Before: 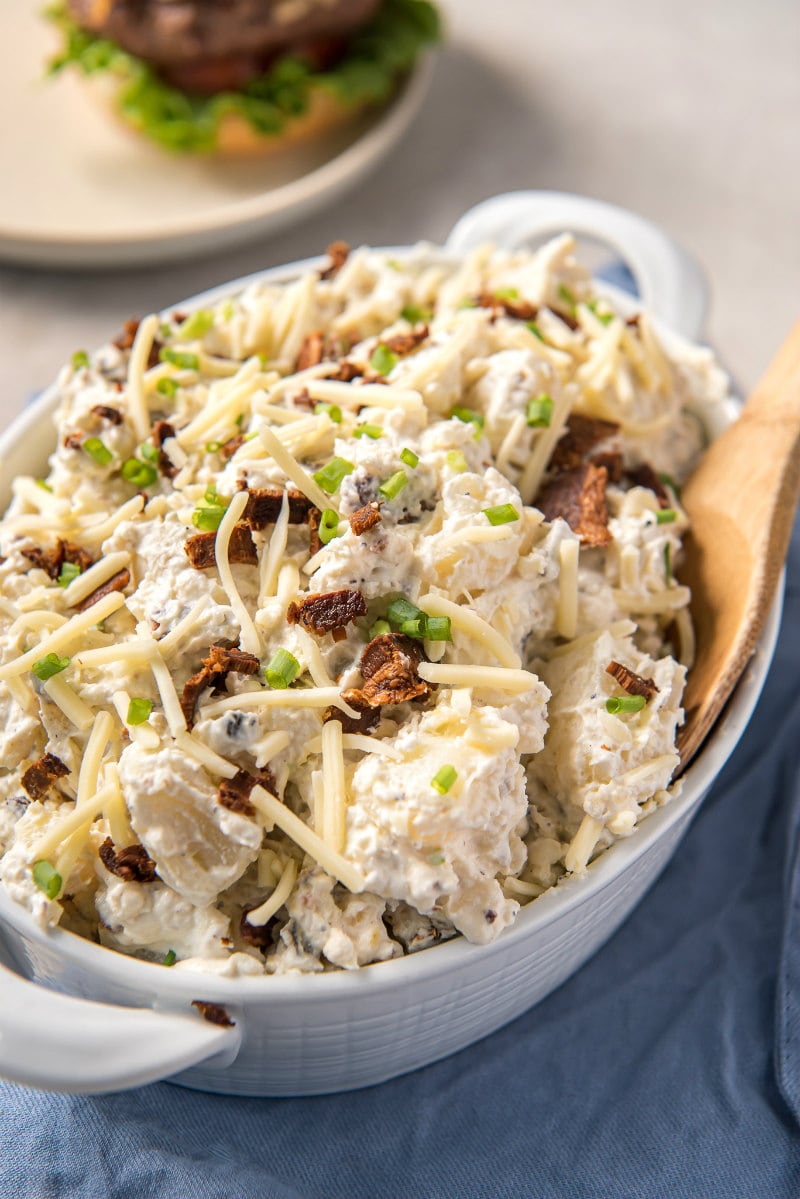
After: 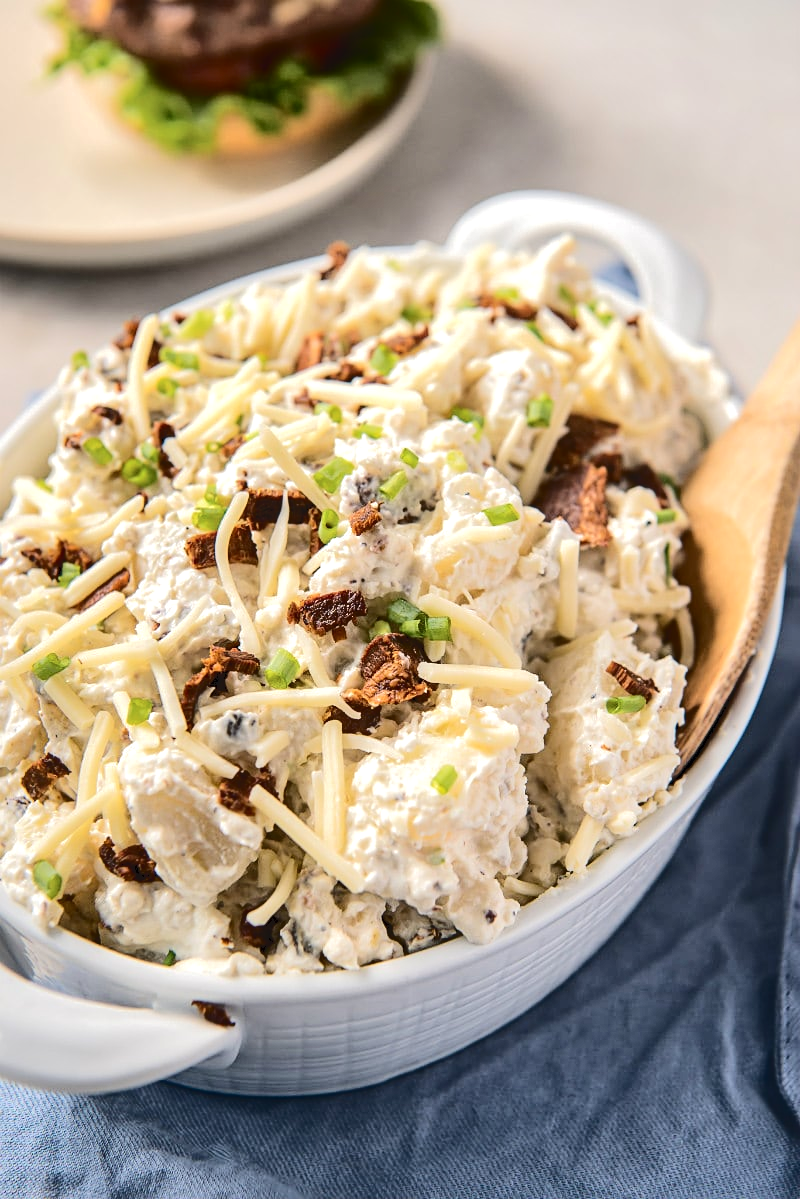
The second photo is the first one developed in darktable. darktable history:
local contrast: mode bilateral grid, contrast 20, coarseness 51, detail 150%, midtone range 0.2
tone curve: curves: ch0 [(0, 0) (0.003, 0.079) (0.011, 0.083) (0.025, 0.088) (0.044, 0.095) (0.069, 0.106) (0.1, 0.115) (0.136, 0.127) (0.177, 0.152) (0.224, 0.198) (0.277, 0.263) (0.335, 0.371) (0.399, 0.483) (0.468, 0.582) (0.543, 0.664) (0.623, 0.726) (0.709, 0.793) (0.801, 0.842) (0.898, 0.896) (1, 1)], color space Lab, independent channels, preserve colors none
sharpen: amount 0.212
